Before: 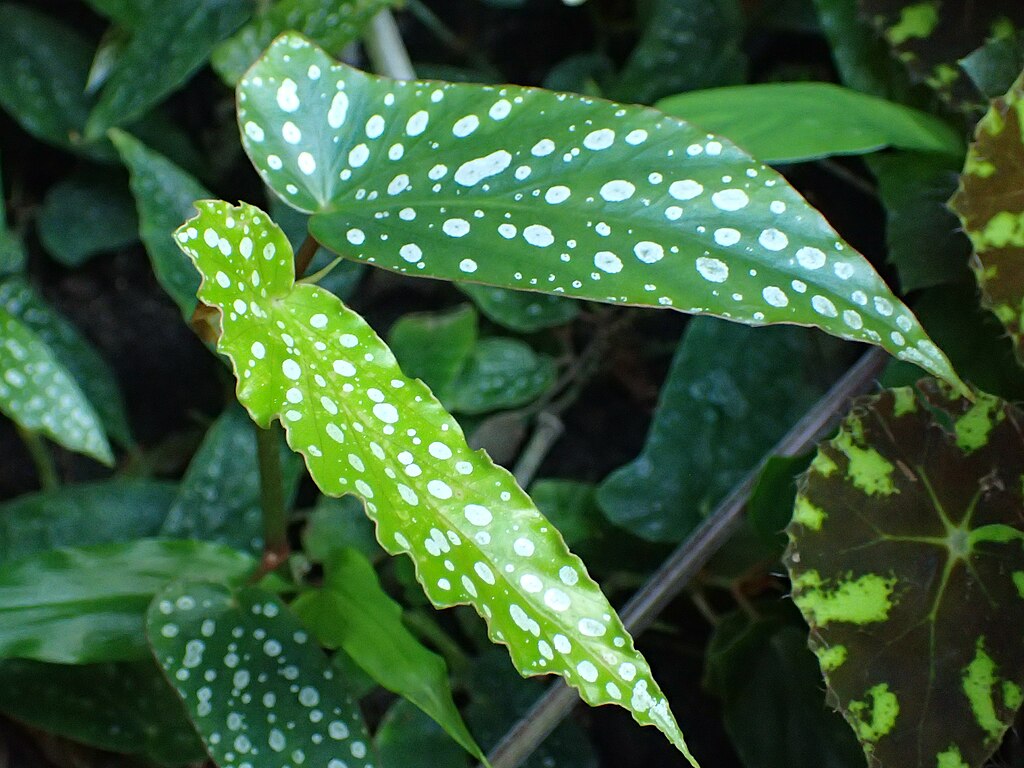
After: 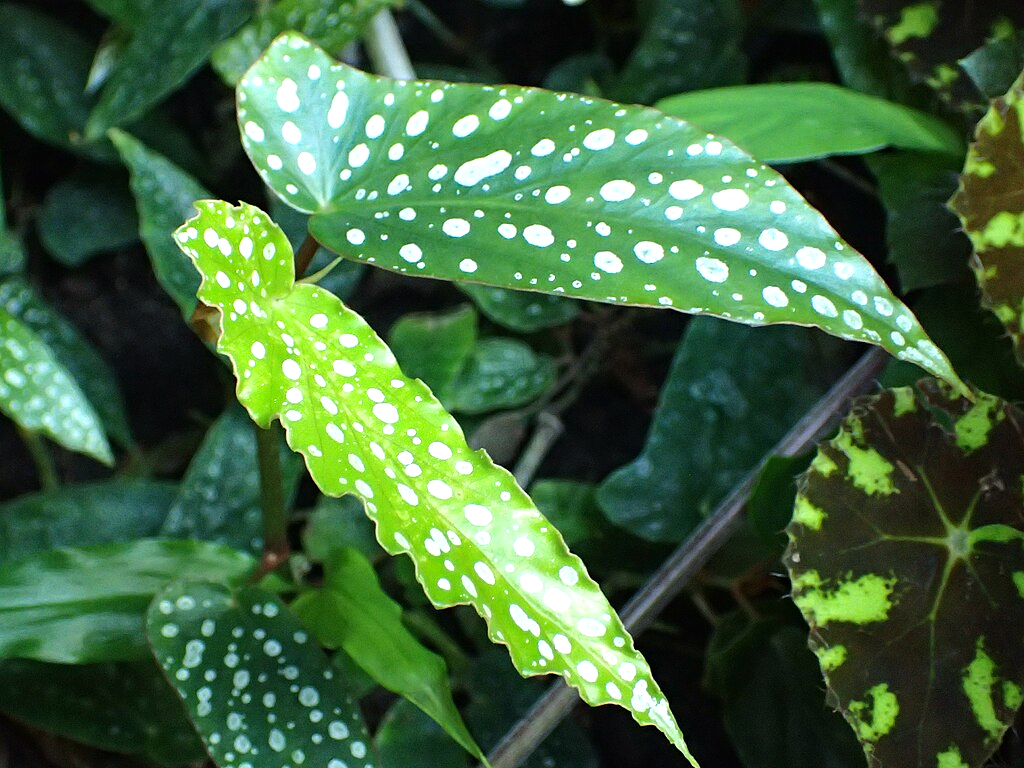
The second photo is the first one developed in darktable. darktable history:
exposure: exposure 0.236 EV, compensate highlight preservation false
tone equalizer: -8 EV -0.417 EV, -7 EV -0.389 EV, -6 EV -0.333 EV, -5 EV -0.222 EV, -3 EV 0.222 EV, -2 EV 0.333 EV, -1 EV 0.389 EV, +0 EV 0.417 EV, edges refinement/feathering 500, mask exposure compensation -1.57 EV, preserve details no
